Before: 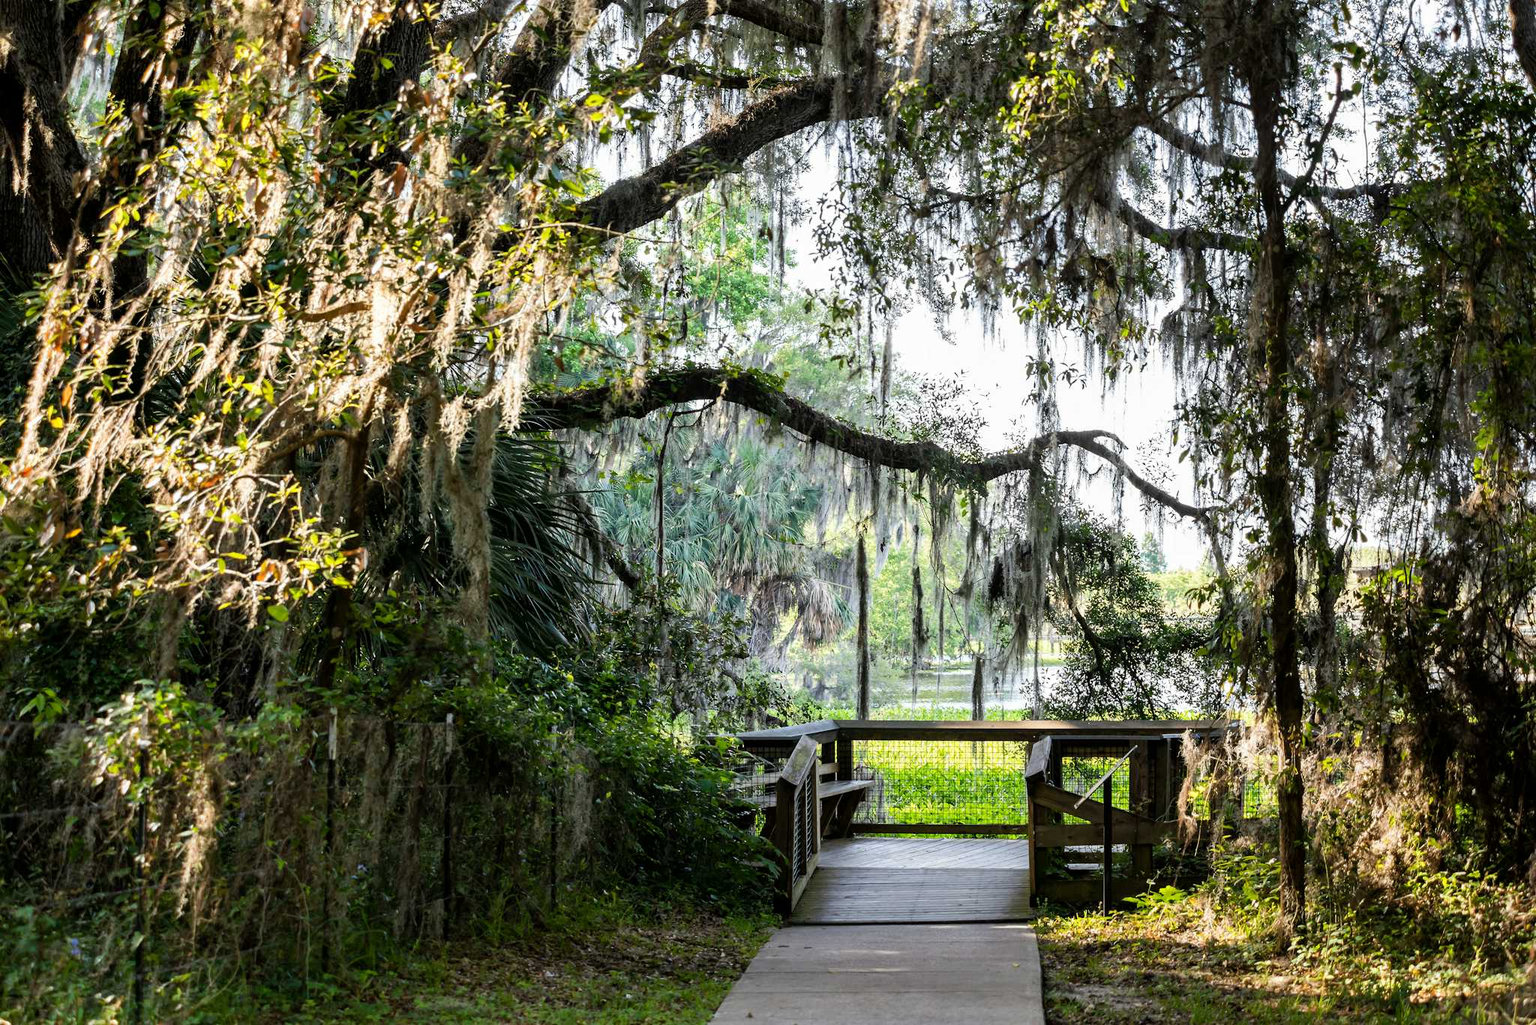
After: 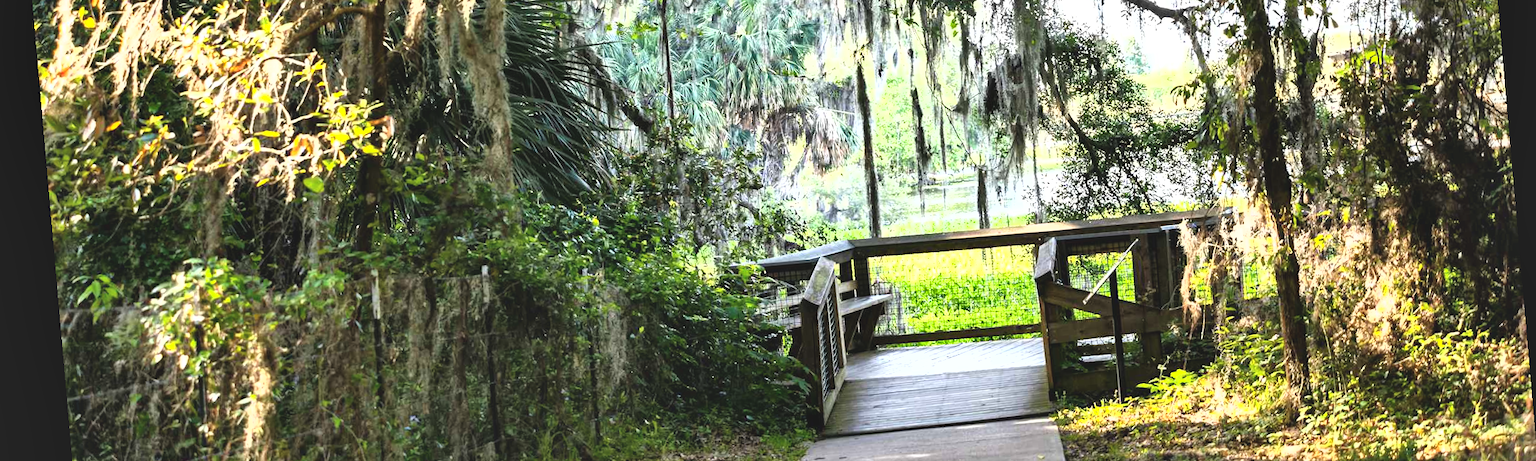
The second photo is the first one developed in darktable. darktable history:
crop: top 45.551%, bottom 12.262%
exposure: black level correction -0.005, exposure 1 EV, compensate highlight preservation false
shadows and highlights: low approximation 0.01, soften with gaussian
rotate and perspective: rotation -4.98°, automatic cropping off
